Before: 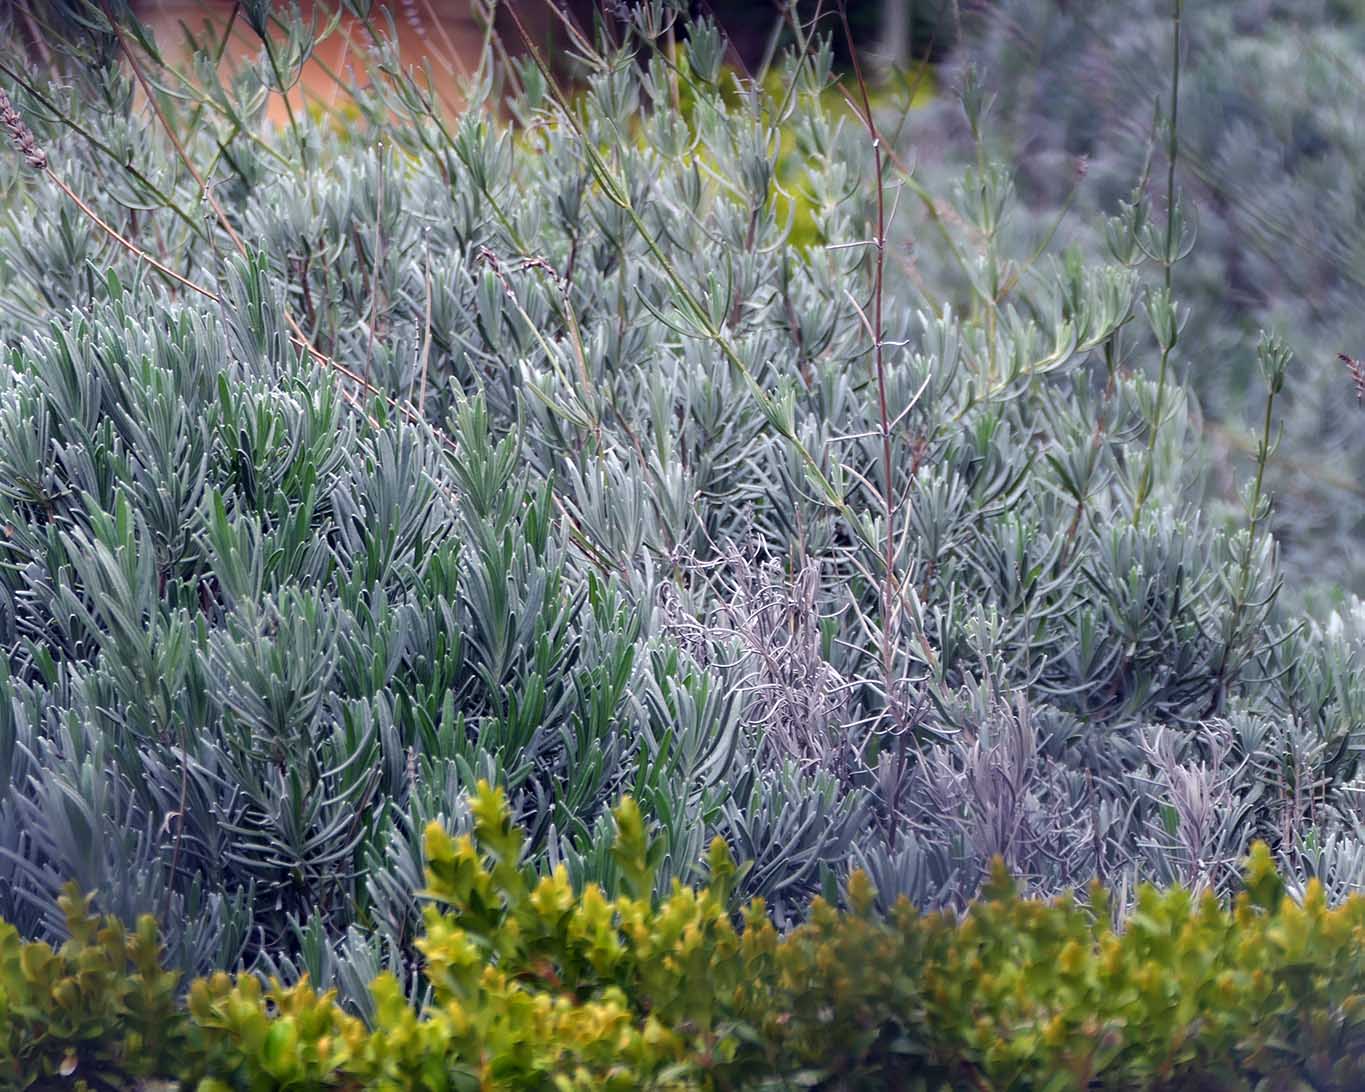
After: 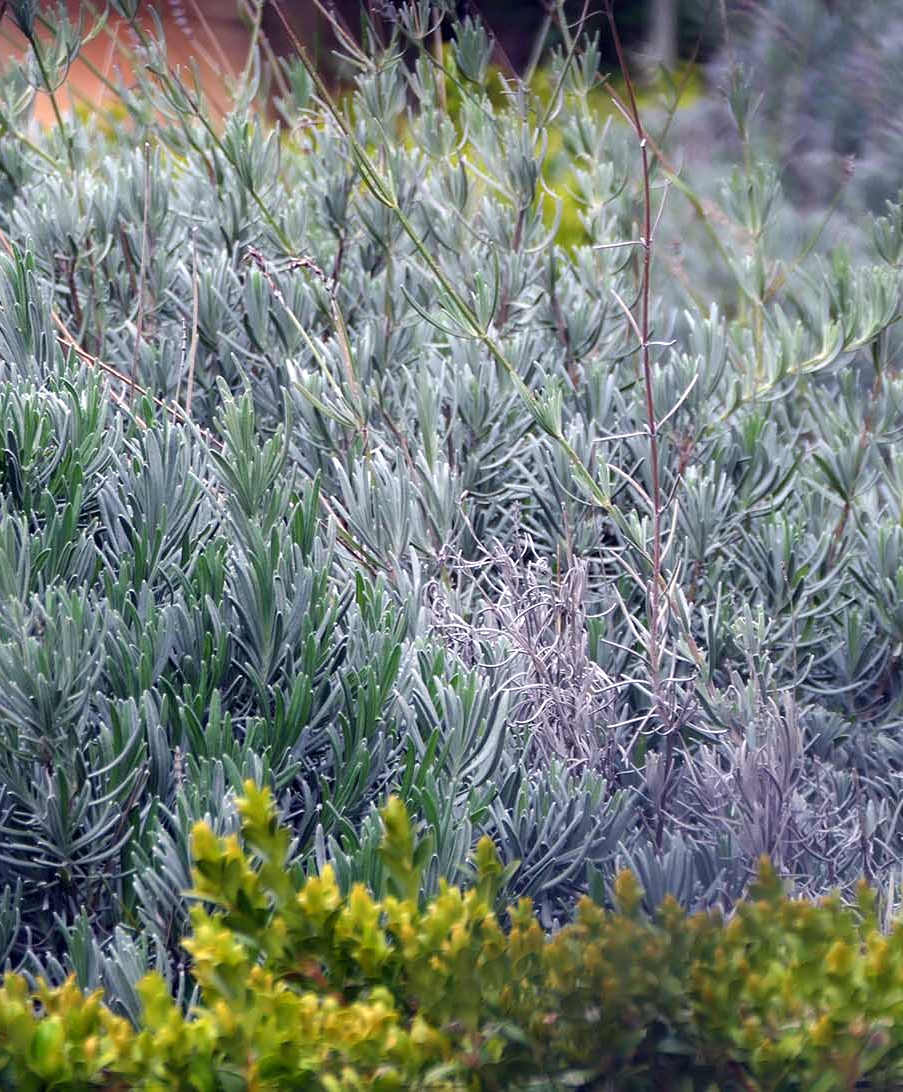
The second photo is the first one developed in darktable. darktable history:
crop: left 17.11%, right 16.718%
exposure: exposure 0.202 EV, compensate highlight preservation false
